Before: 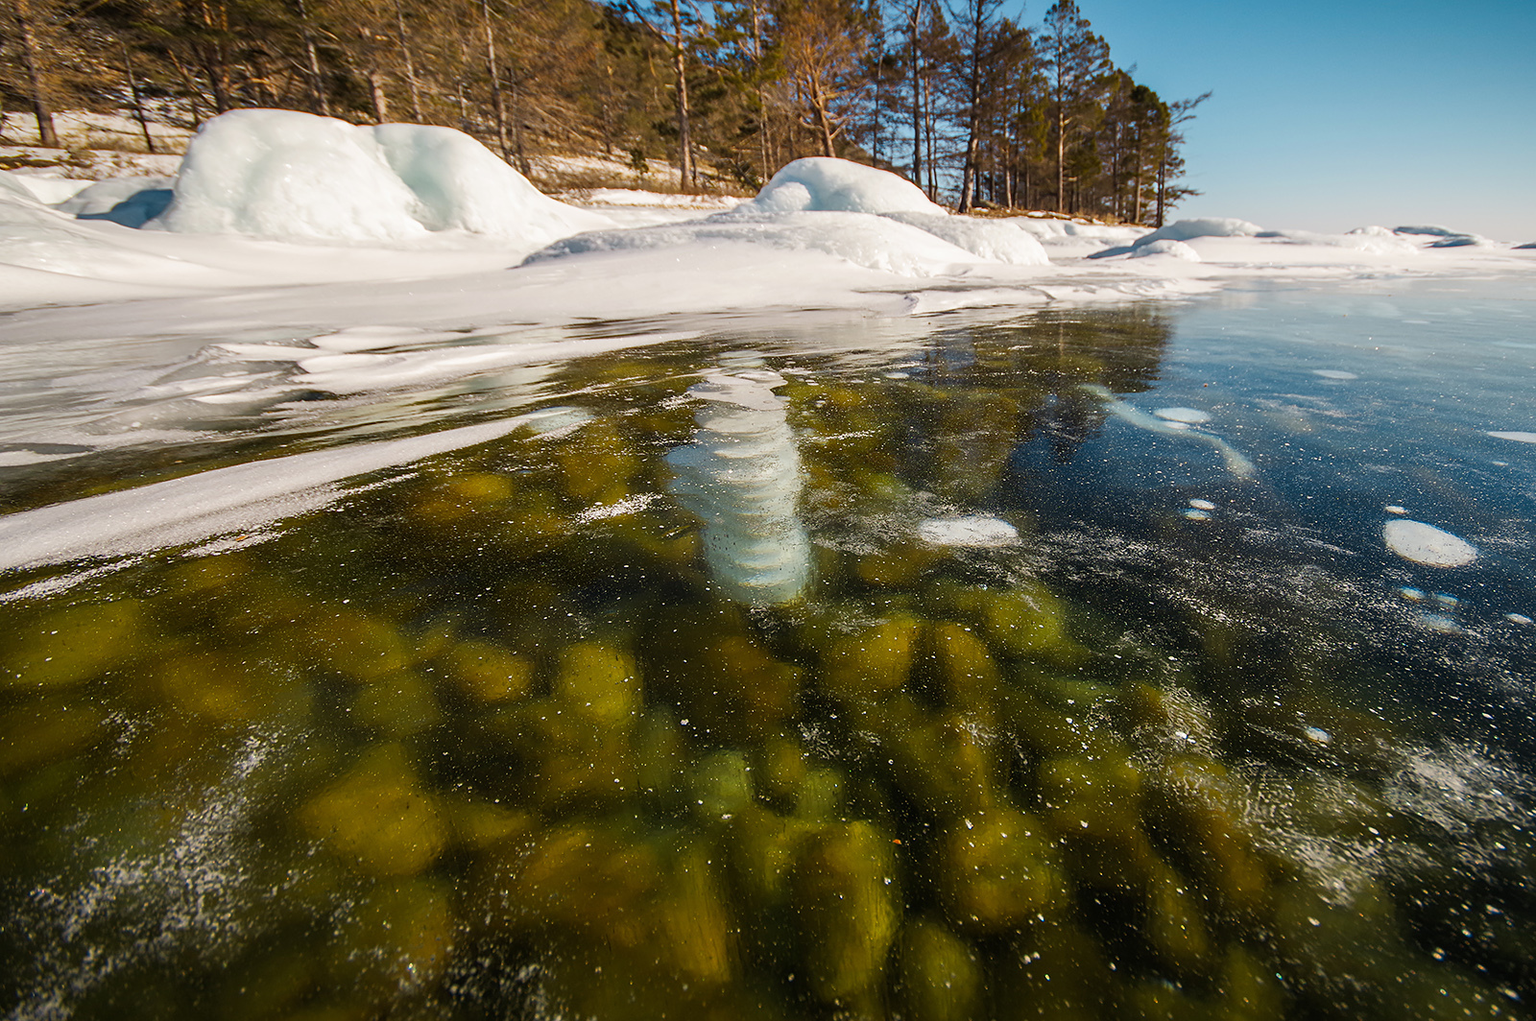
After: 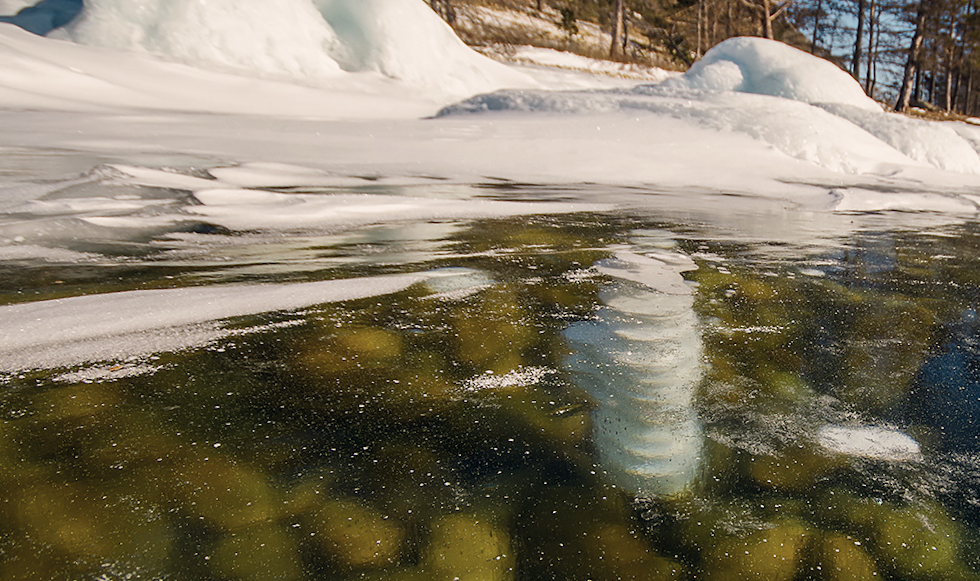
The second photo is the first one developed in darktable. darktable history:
exposure: black level correction 0.002, exposure -0.099 EV, compensate highlight preservation false
crop and rotate: angle -6.12°, left 2.105%, top 6.835%, right 27.157%, bottom 30.042%
color correction: highlights a* 2.79, highlights b* 5, shadows a* -1.54, shadows b* -4.88, saturation 0.798
